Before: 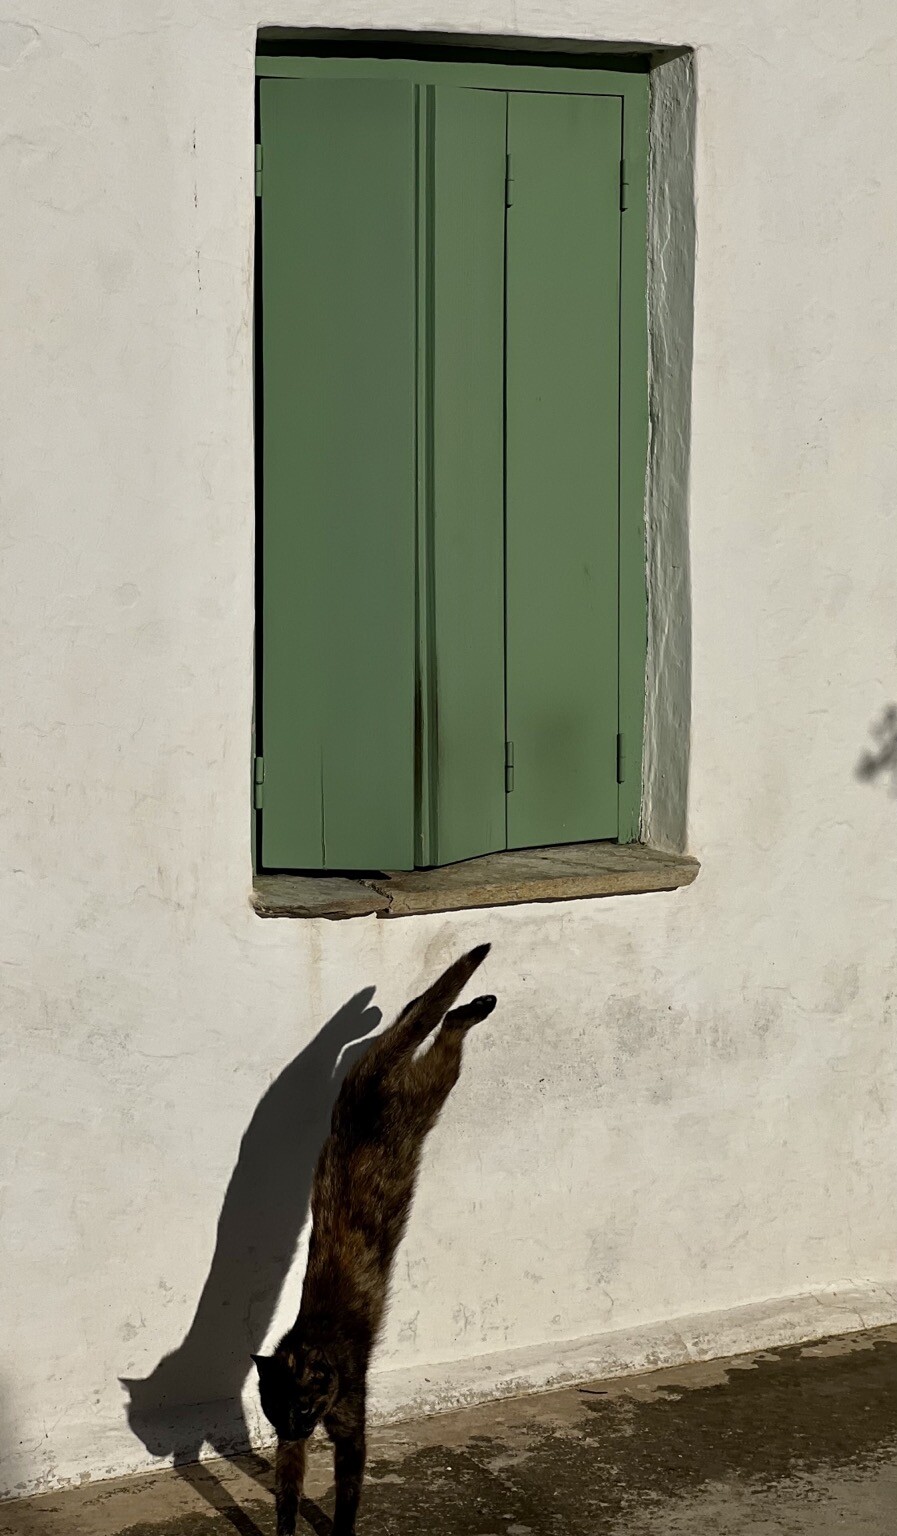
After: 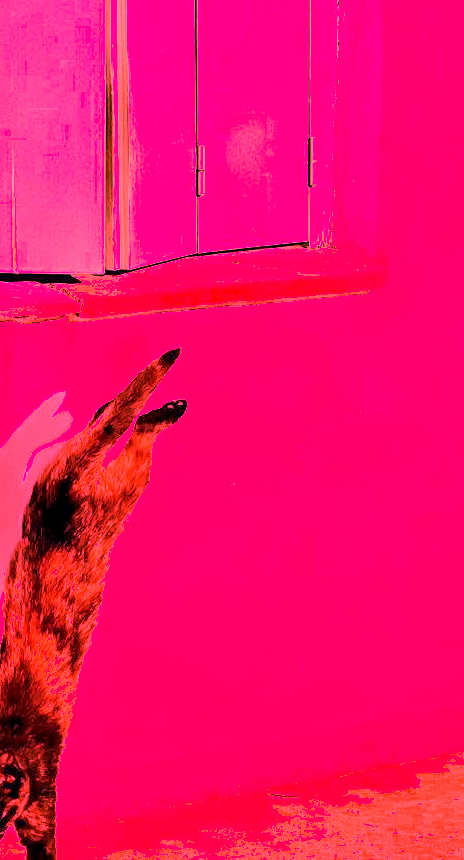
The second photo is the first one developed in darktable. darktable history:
crop: left 34.479%, top 38.822%, right 13.718%, bottom 5.172%
white balance: red 4.26, blue 1.802
exposure: black level correction 0.001, exposure 1.646 EV, compensate exposure bias true, compensate highlight preservation false
fill light: on, module defaults
